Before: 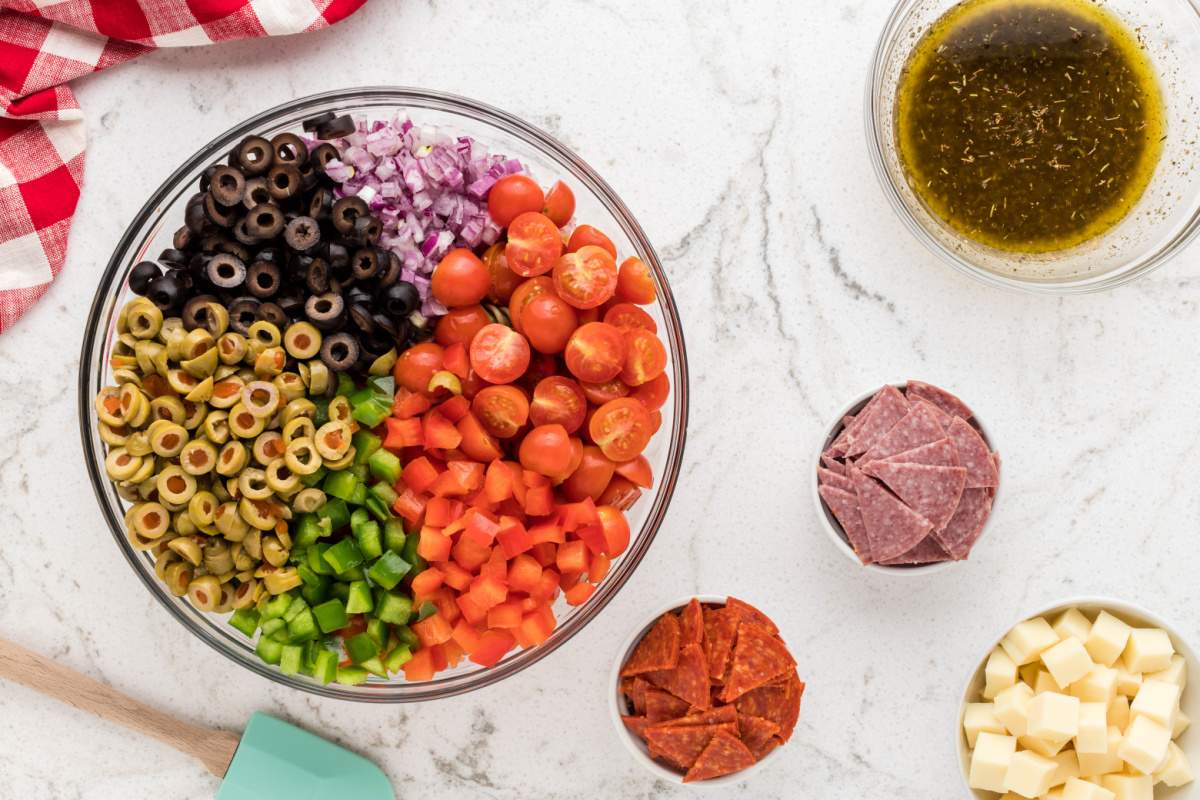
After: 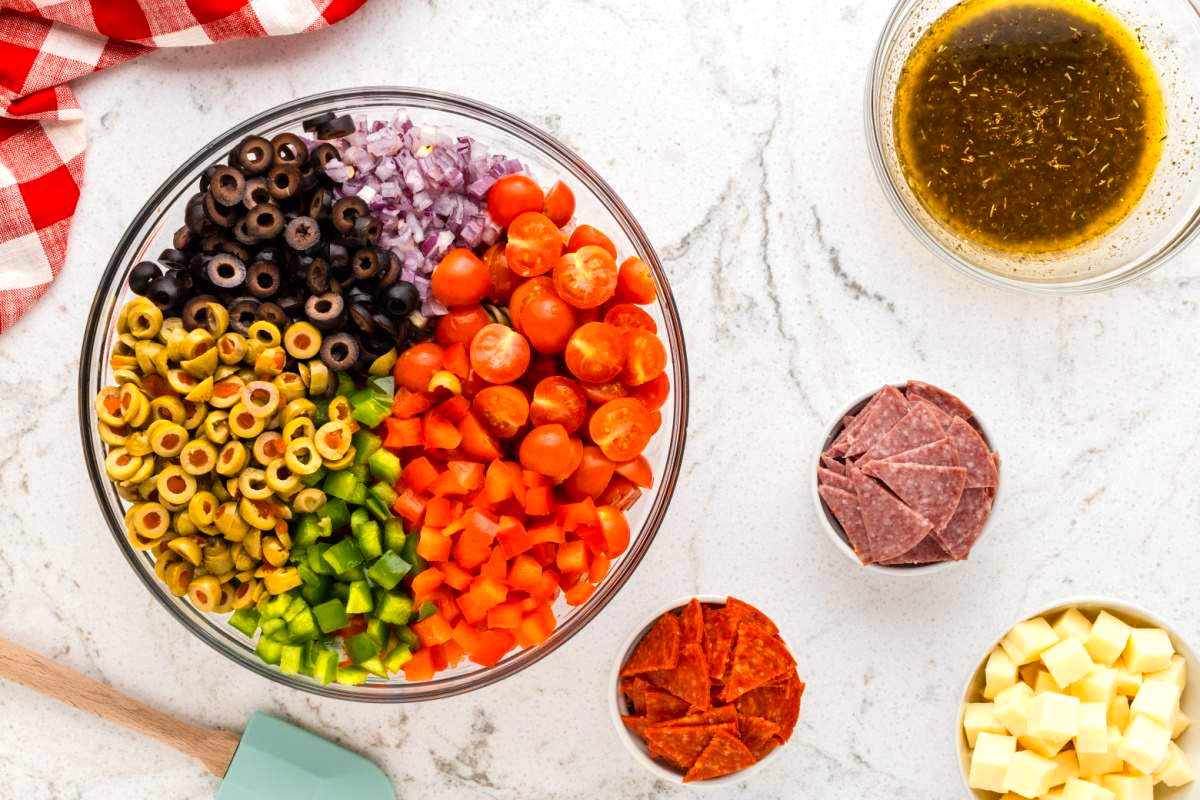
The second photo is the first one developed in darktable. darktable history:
exposure: exposure 0.127 EV, compensate highlight preservation false
color zones: curves: ch0 [(0, 0.511) (0.143, 0.531) (0.286, 0.56) (0.429, 0.5) (0.571, 0.5) (0.714, 0.5) (0.857, 0.5) (1, 0.5)]; ch1 [(0, 0.525) (0.143, 0.705) (0.286, 0.715) (0.429, 0.35) (0.571, 0.35) (0.714, 0.35) (0.857, 0.4) (1, 0.4)]; ch2 [(0, 0.572) (0.143, 0.512) (0.286, 0.473) (0.429, 0.45) (0.571, 0.5) (0.714, 0.5) (0.857, 0.518) (1, 0.518)]
shadows and highlights: shadows 29.32, highlights -29.32, low approximation 0.01, soften with gaussian
